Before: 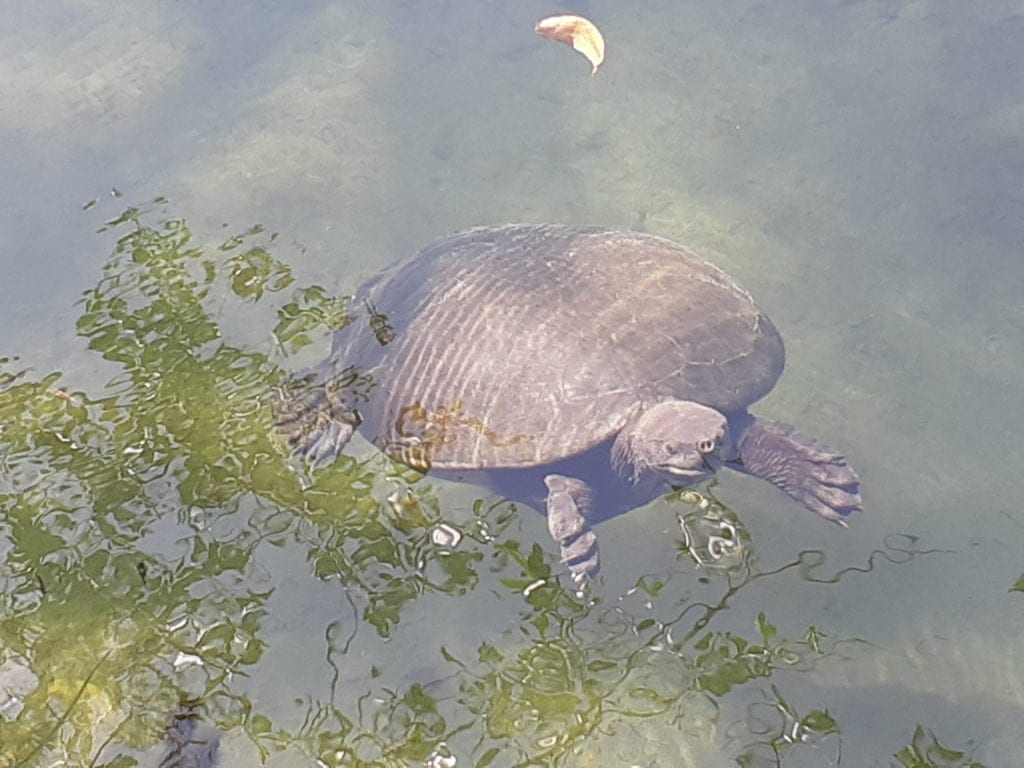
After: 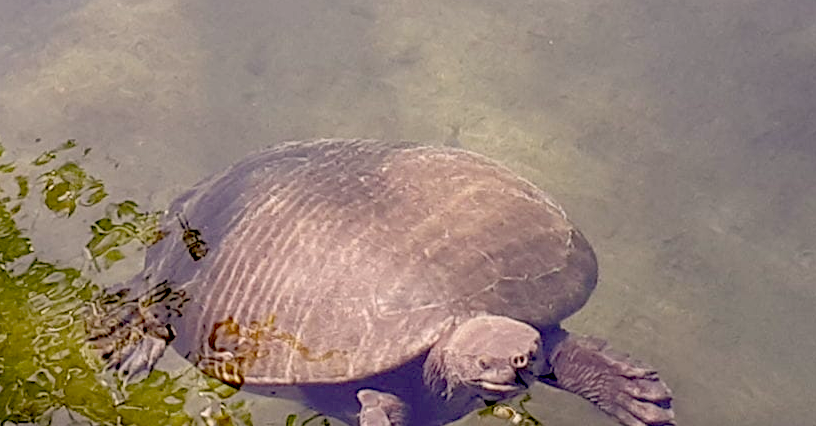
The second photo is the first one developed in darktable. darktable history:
exposure: black level correction 0.099, exposure -0.089 EV, compensate highlight preservation false
crop: left 18.272%, top 11.071%, right 1.987%, bottom 33.382%
color correction: highlights a* 6.09, highlights b* 7.41, shadows a* 6.74, shadows b* 7.36, saturation 0.924
